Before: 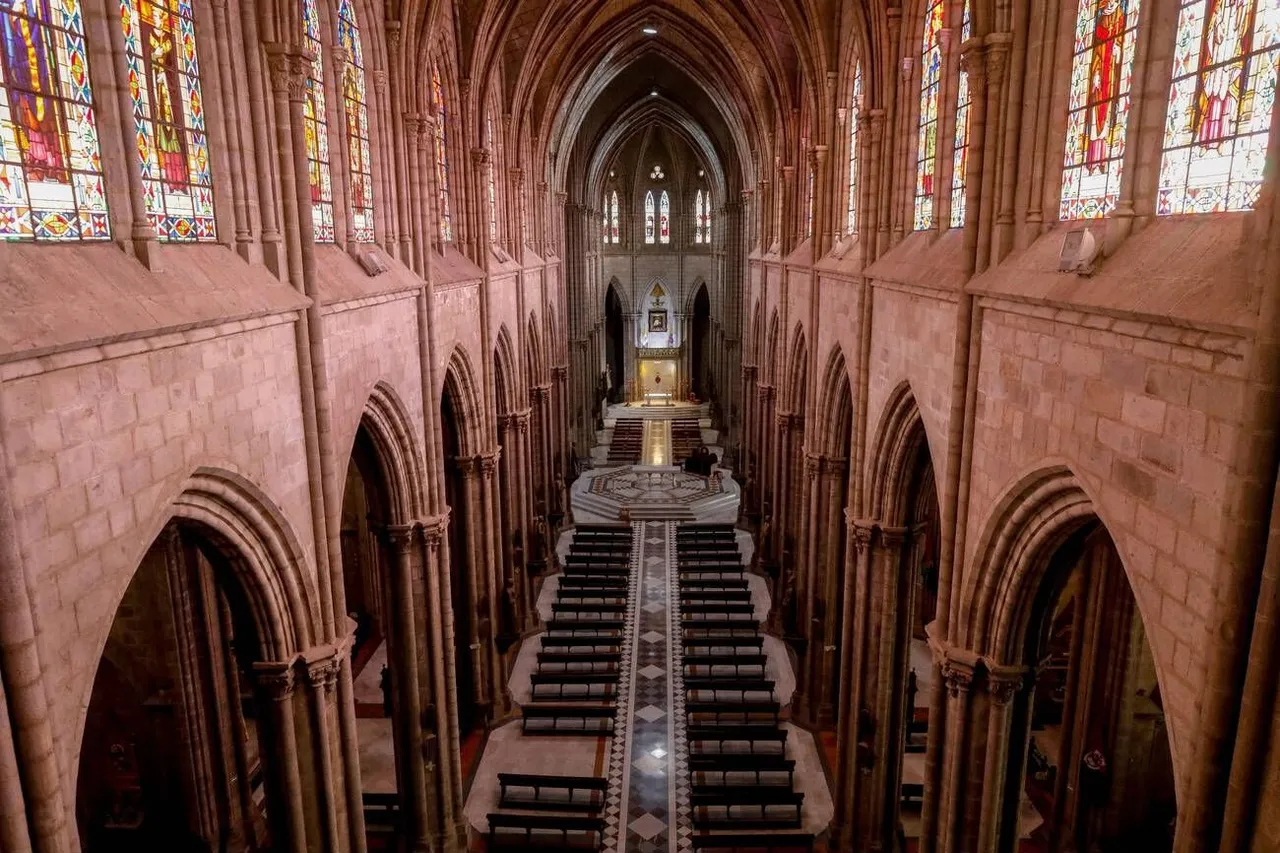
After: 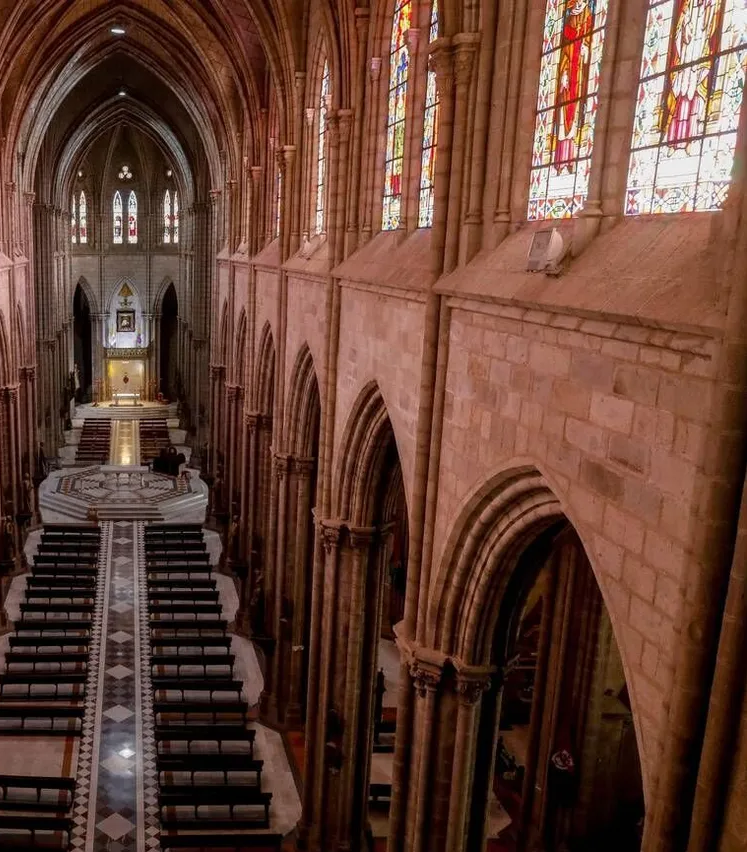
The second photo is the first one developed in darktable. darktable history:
crop: left 41.565%
